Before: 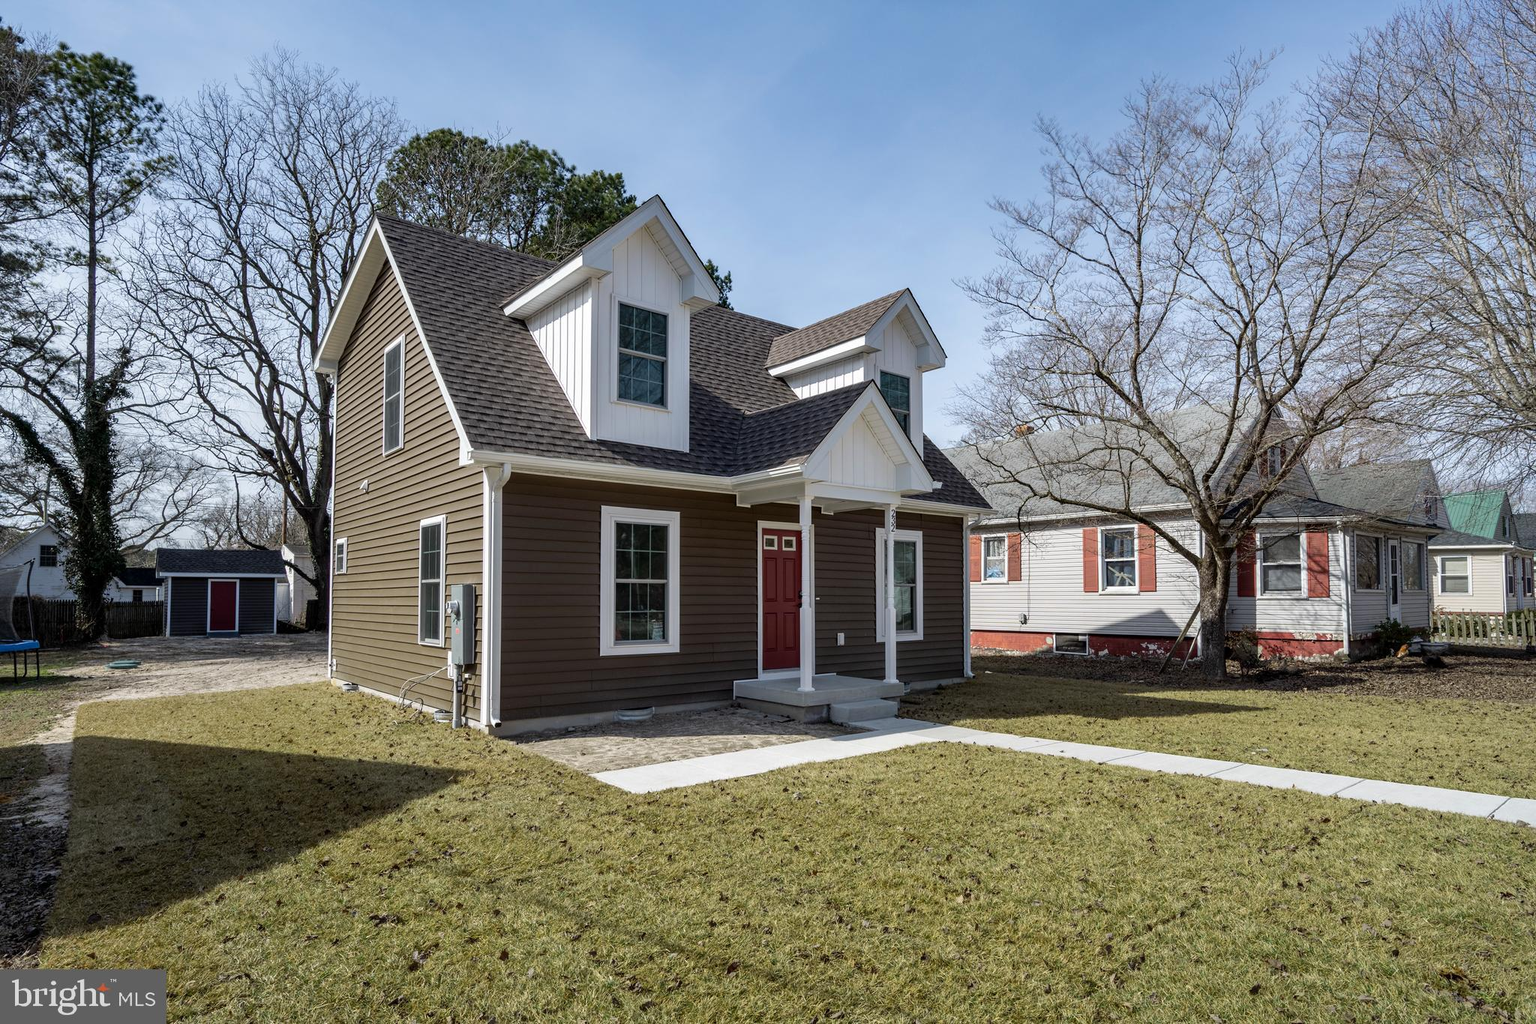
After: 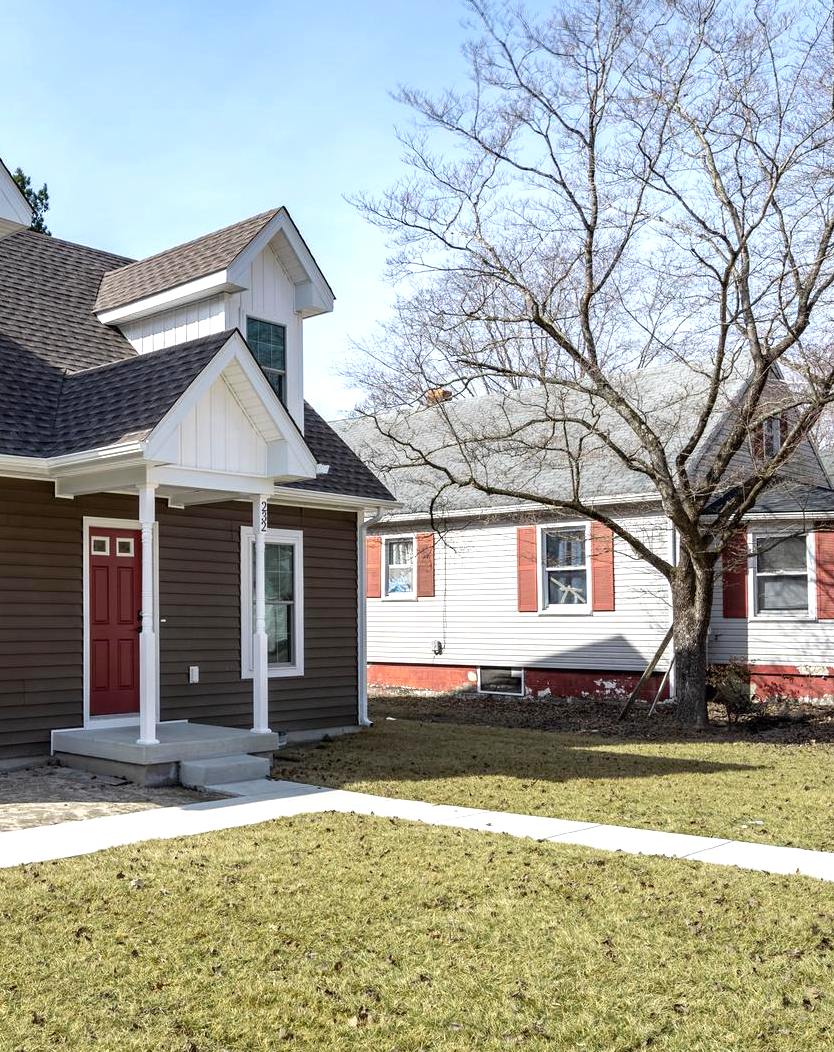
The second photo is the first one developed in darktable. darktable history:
exposure: exposure 0.669 EV, compensate highlight preservation false
crop: left 45.307%, top 13.09%, right 13.94%, bottom 9.863%
